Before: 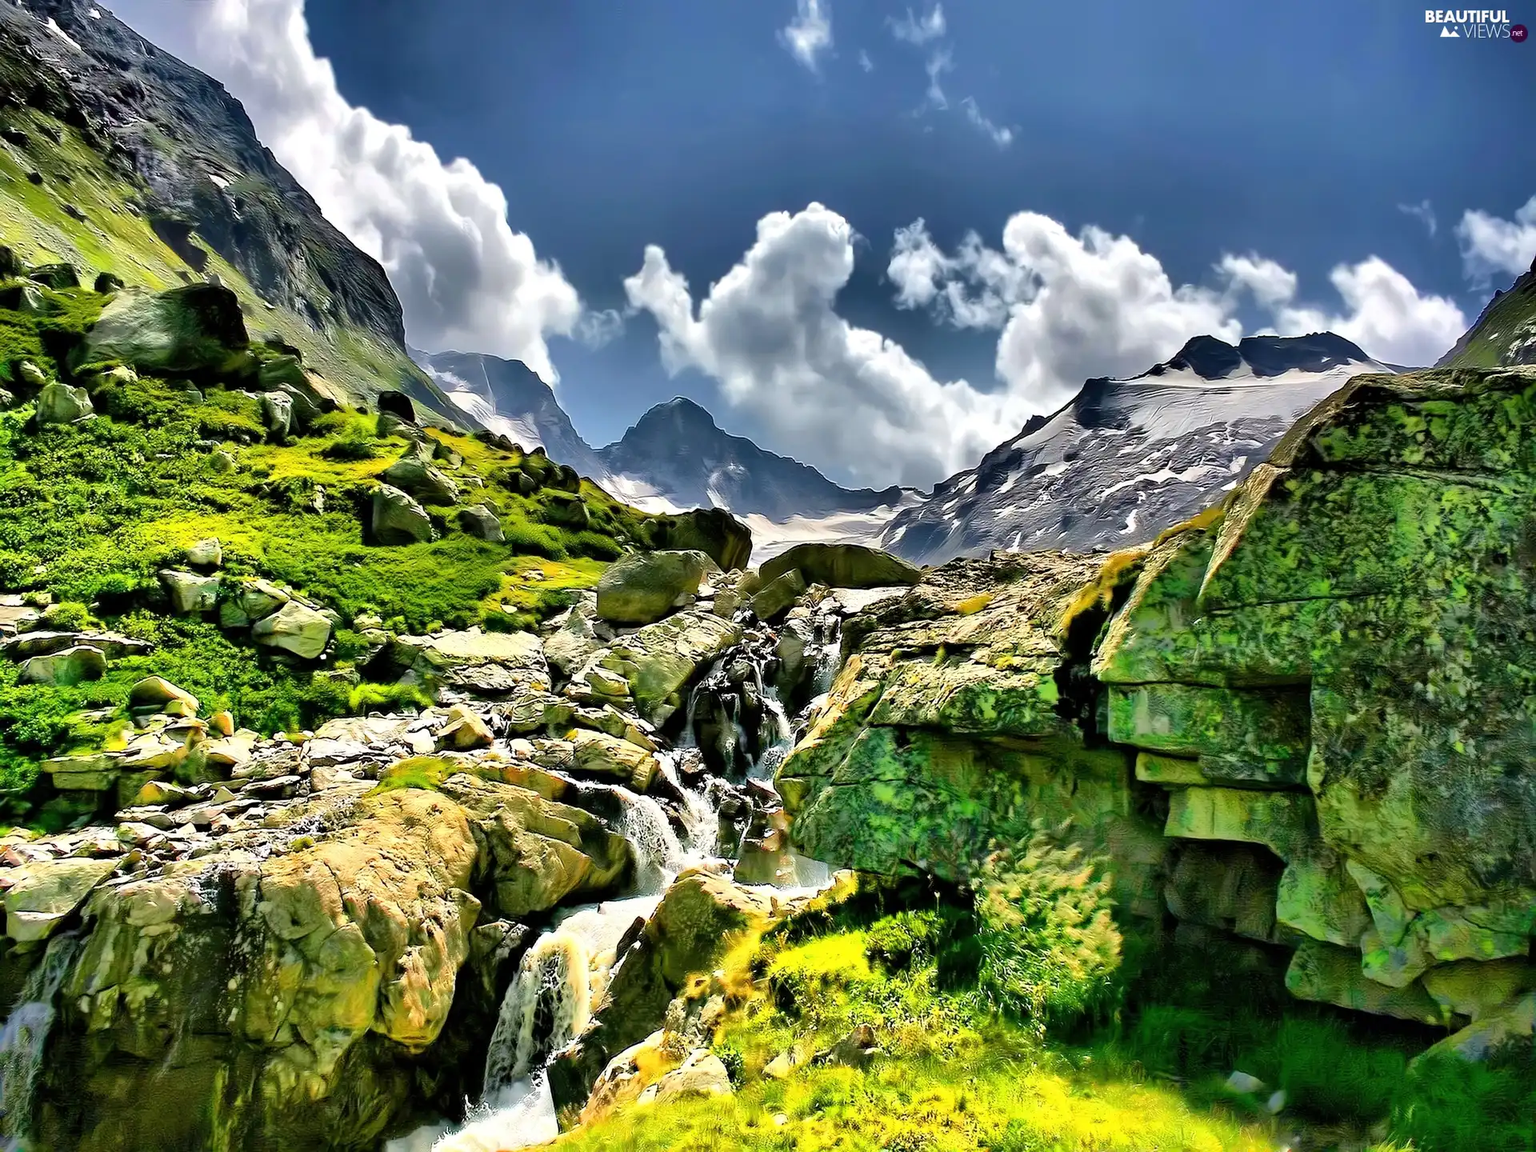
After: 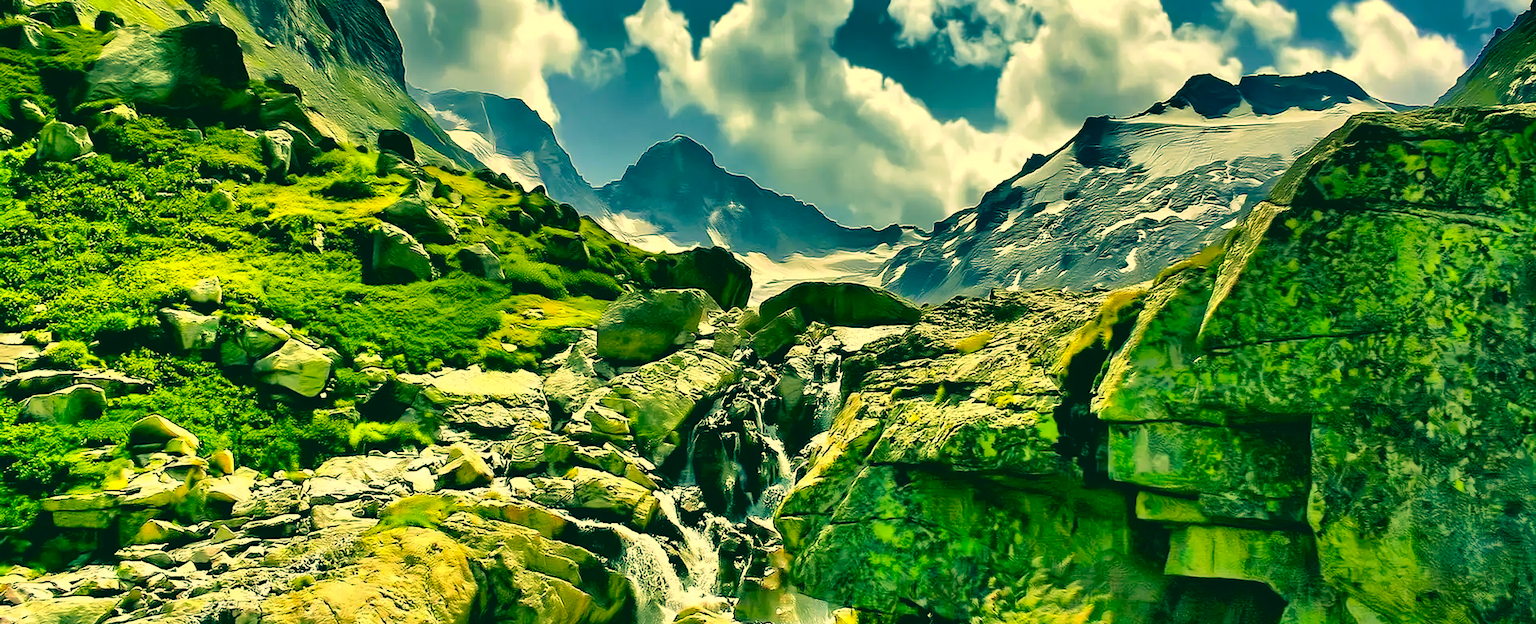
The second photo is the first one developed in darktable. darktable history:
shadows and highlights: radius 263.95, soften with gaussian
crop and rotate: top 22.736%, bottom 23.065%
color correction: highlights a* 1.99, highlights b* 34.68, shadows a* -37.25, shadows b* -5.37
velvia: strength 27.09%
